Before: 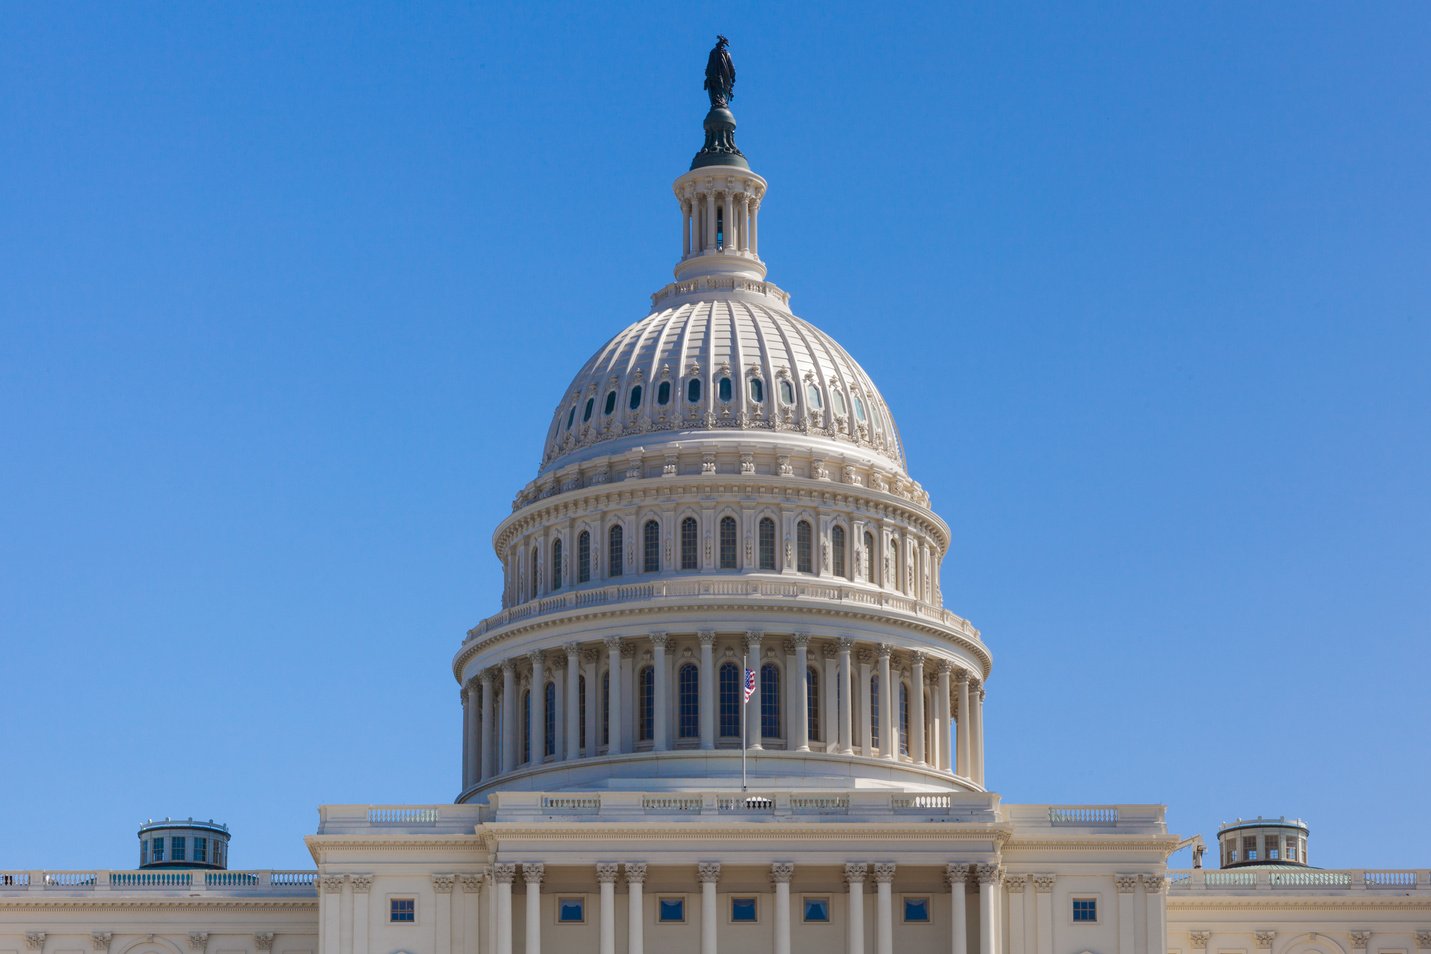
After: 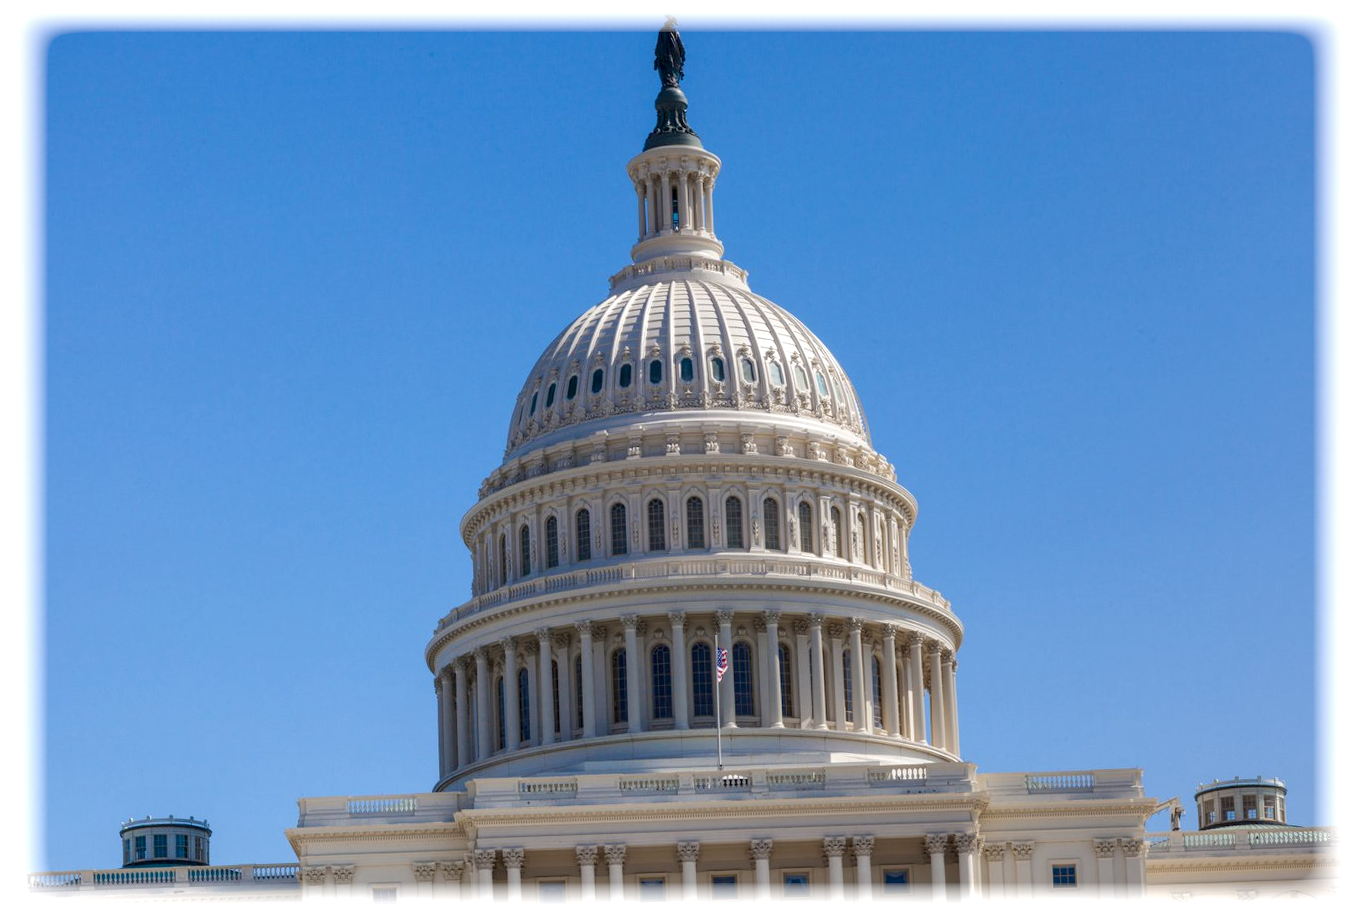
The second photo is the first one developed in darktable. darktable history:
local contrast: on, module defaults
vignetting: fall-off start 93%, fall-off radius 5%, brightness 1, saturation -0.49, automatic ratio true, width/height ratio 1.332, shape 0.04, unbound false
rotate and perspective: rotation -2.12°, lens shift (vertical) 0.009, lens shift (horizontal) -0.008, automatic cropping original format, crop left 0.036, crop right 0.964, crop top 0.05, crop bottom 0.959
